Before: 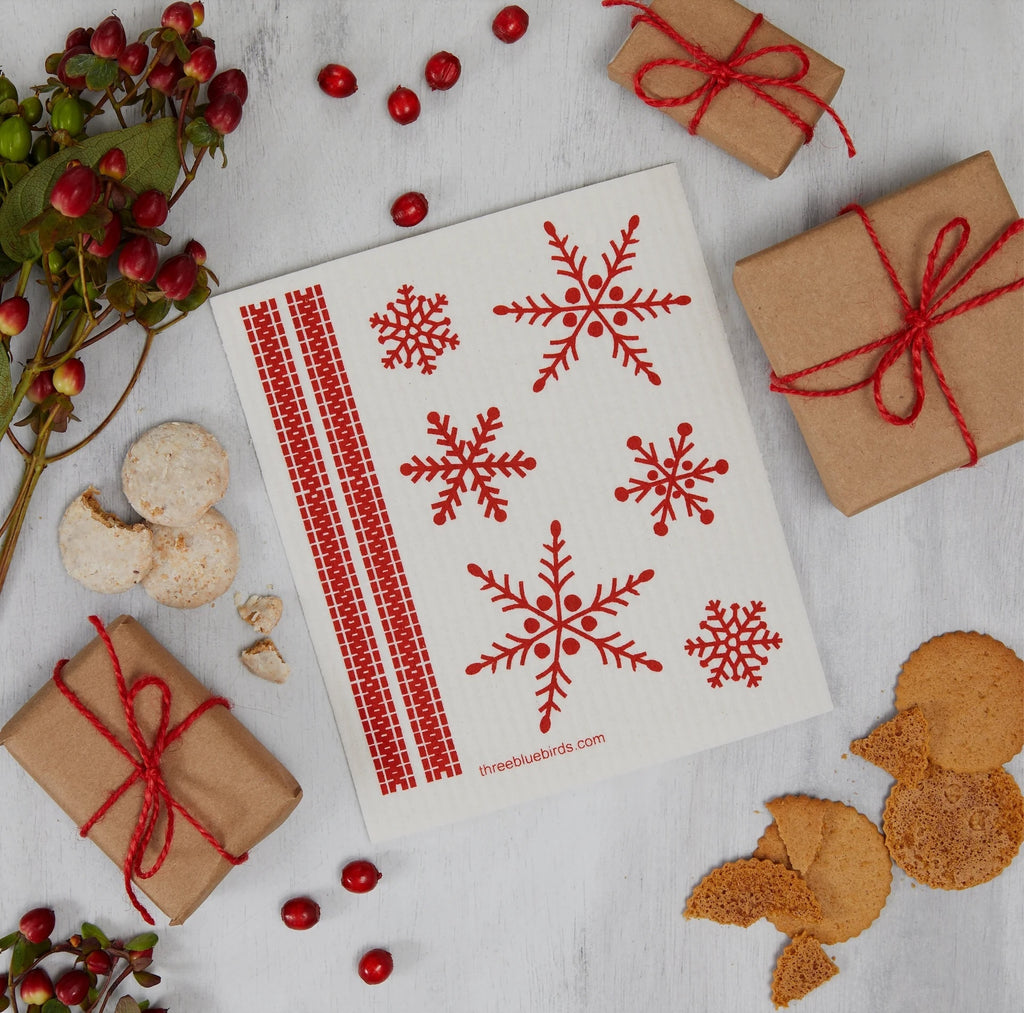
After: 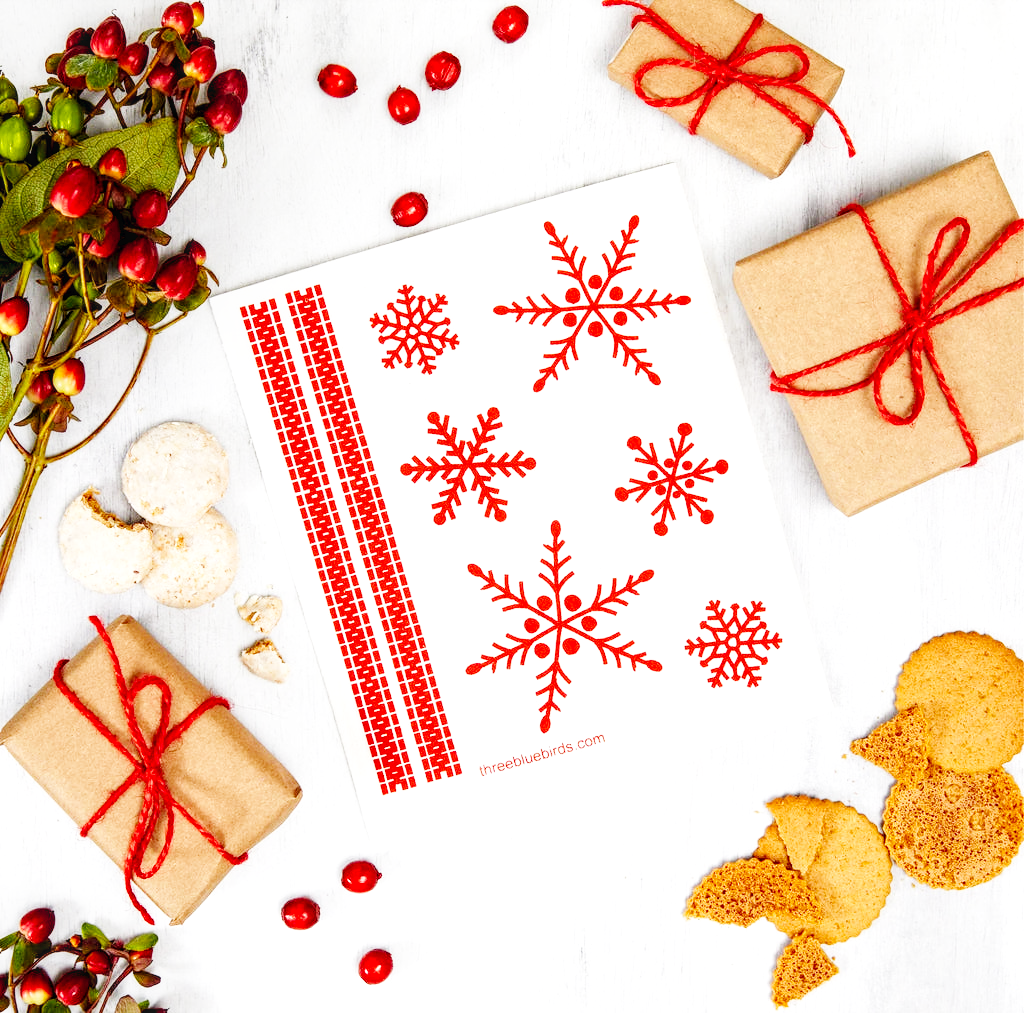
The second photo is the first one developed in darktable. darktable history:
local contrast: detail 130%
color balance rgb: global offset › luminance -0.511%, perceptual saturation grading › global saturation -0.066%, global vibrance 14.914%
exposure: black level correction 0.001, exposure 0.5 EV, compensate exposure bias true, compensate highlight preservation false
base curve: curves: ch0 [(0, 0.003) (0.001, 0.002) (0.006, 0.004) (0.02, 0.022) (0.048, 0.086) (0.094, 0.234) (0.162, 0.431) (0.258, 0.629) (0.385, 0.8) (0.548, 0.918) (0.751, 0.988) (1, 1)], preserve colors none
